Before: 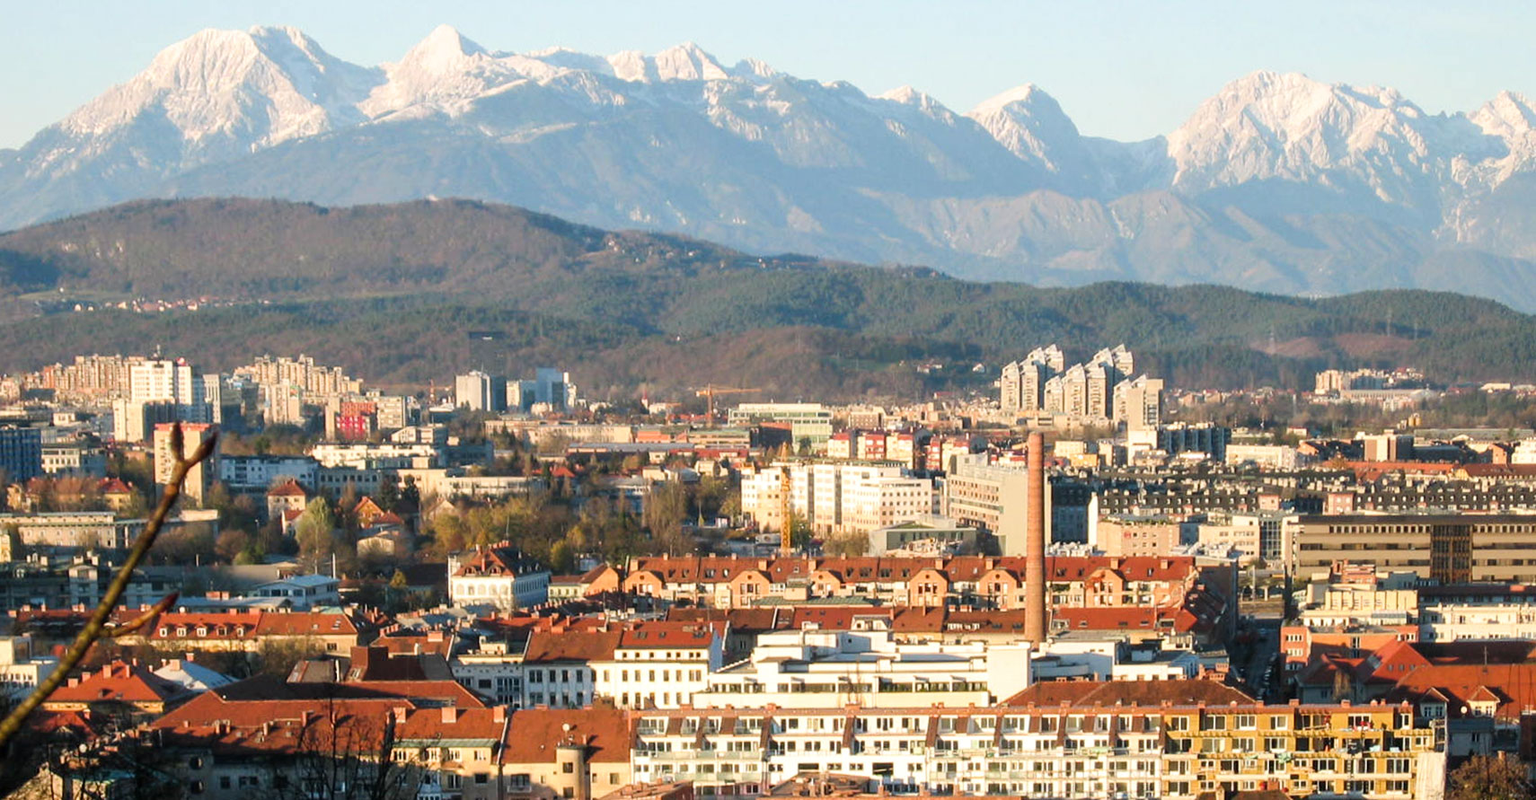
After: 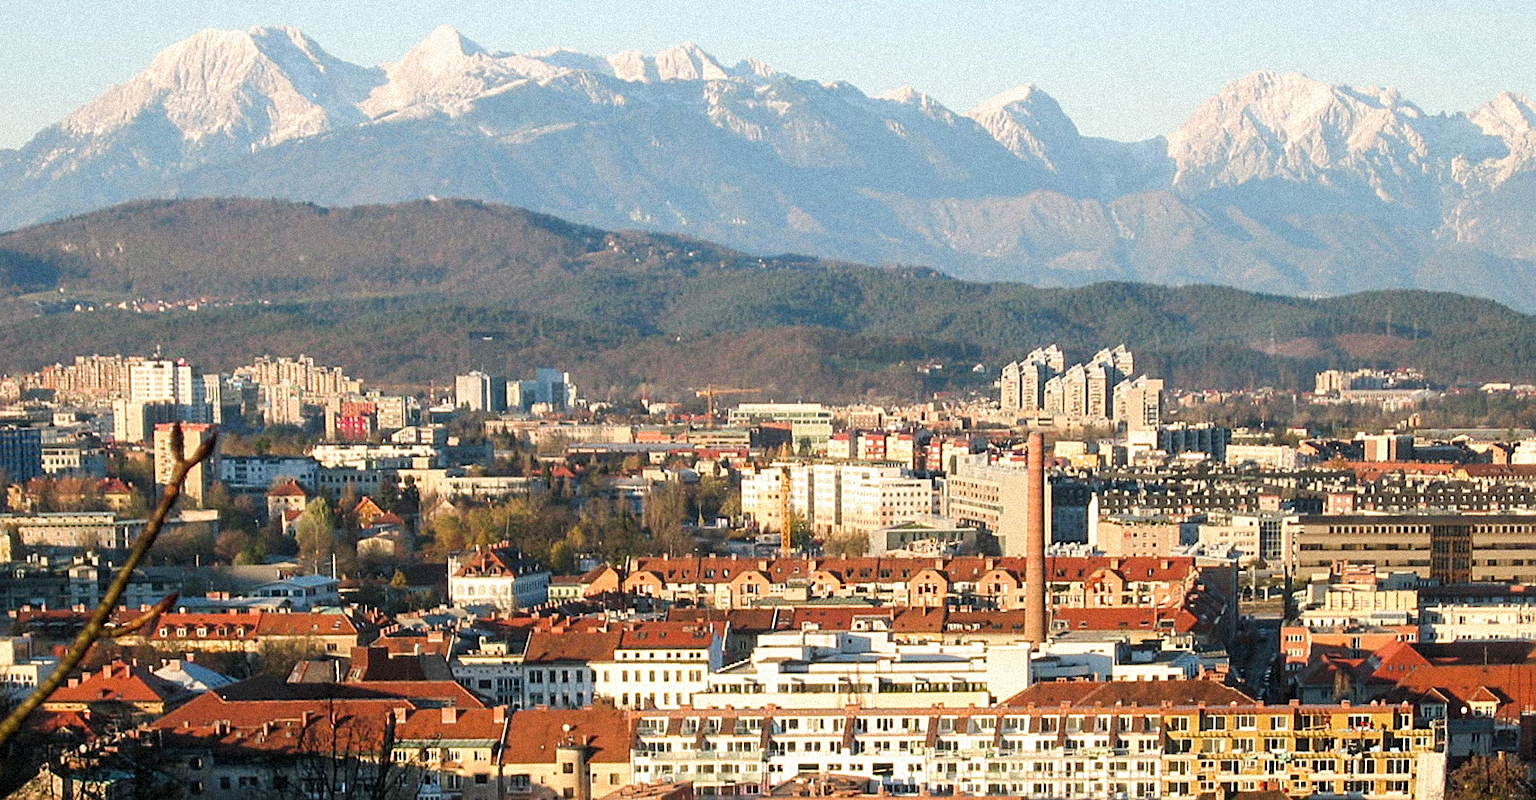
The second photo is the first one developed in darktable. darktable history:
sharpen: on, module defaults
tone equalizer: on, module defaults
grain: coarseness 9.38 ISO, strength 34.99%, mid-tones bias 0%
